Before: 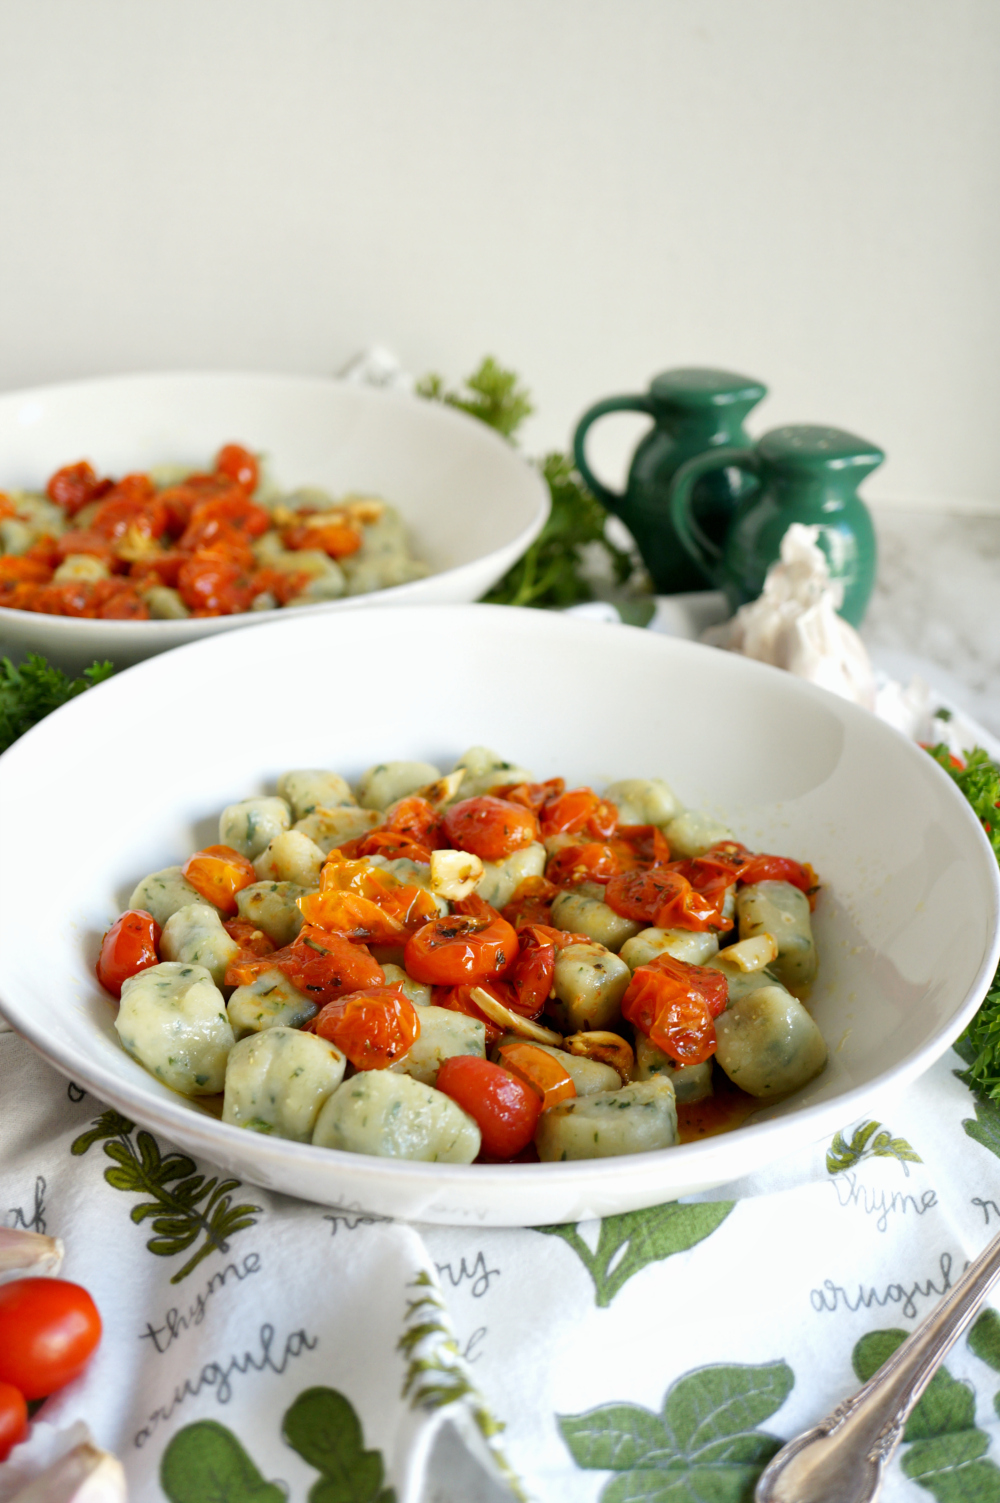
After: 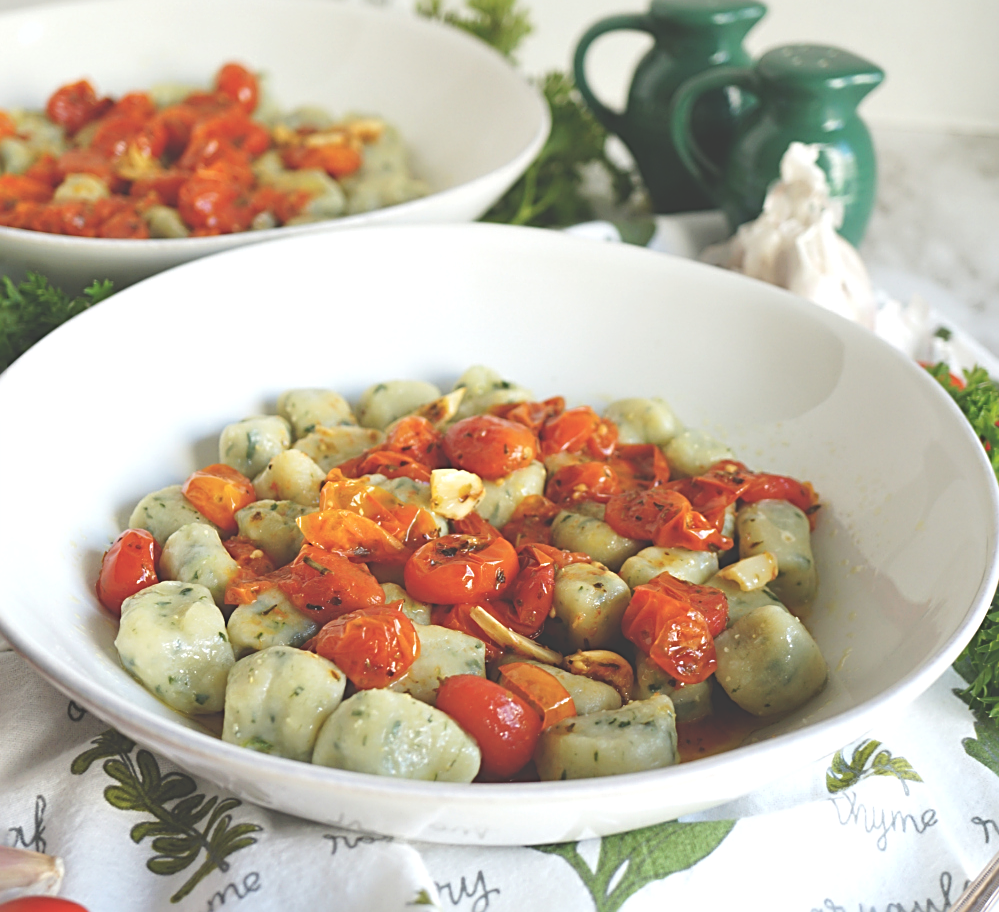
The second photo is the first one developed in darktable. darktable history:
crop and rotate: top 25.357%, bottom 13.942%
exposure: black level correction -0.041, exposure 0.064 EV, compensate highlight preservation false
sharpen: radius 2.543, amount 0.636
